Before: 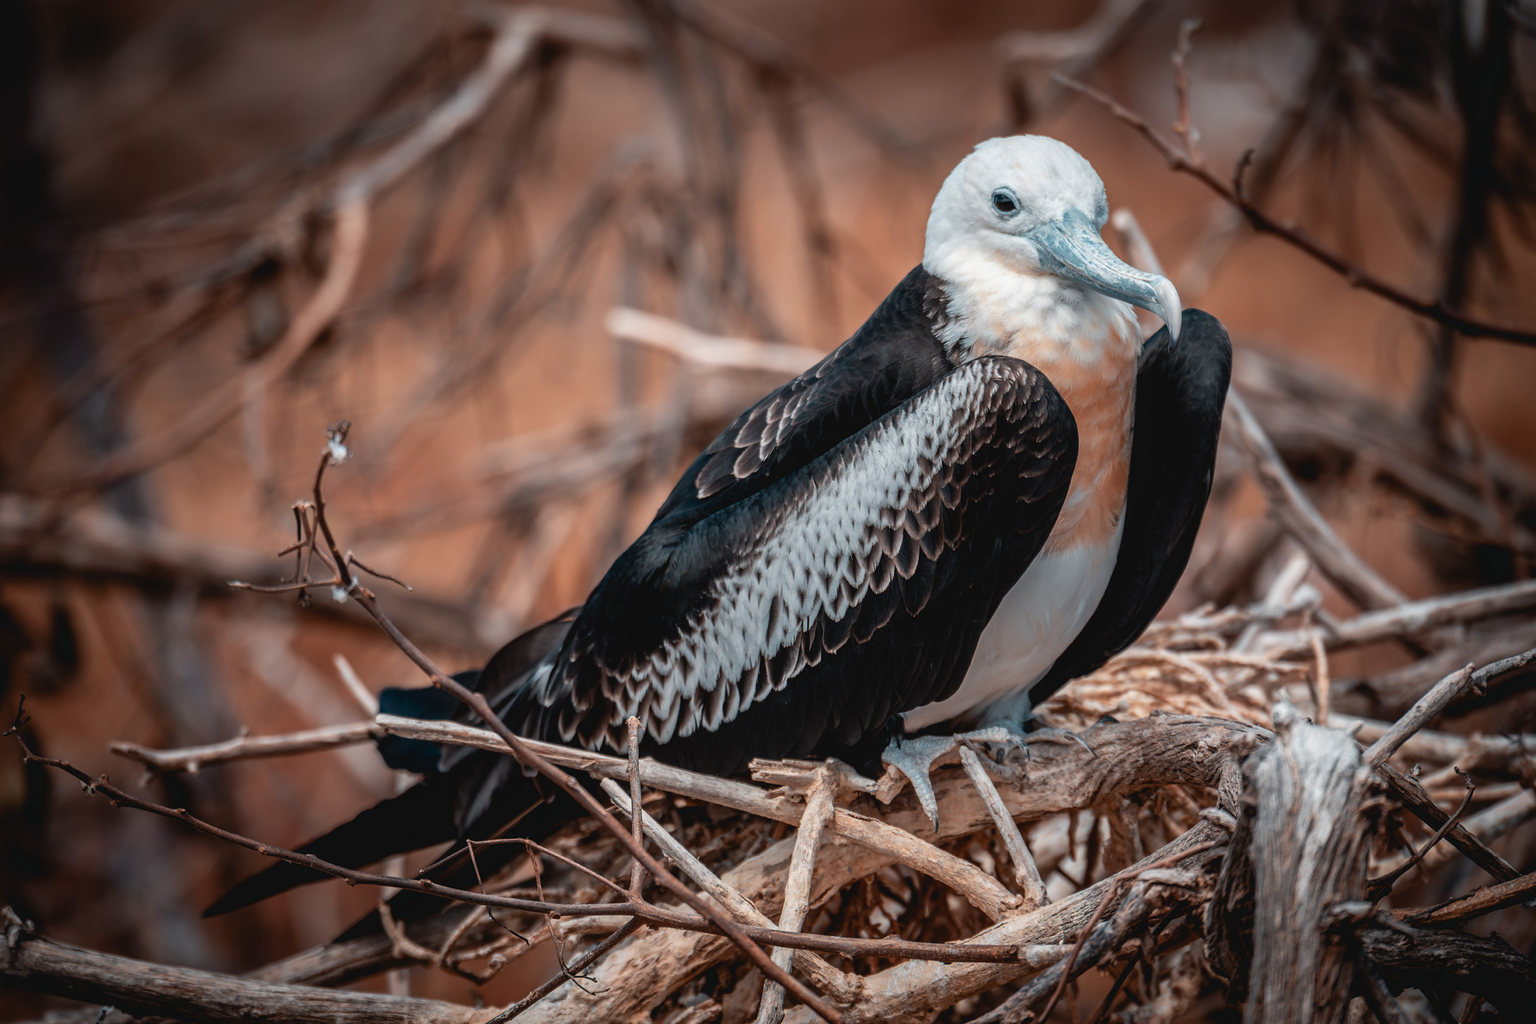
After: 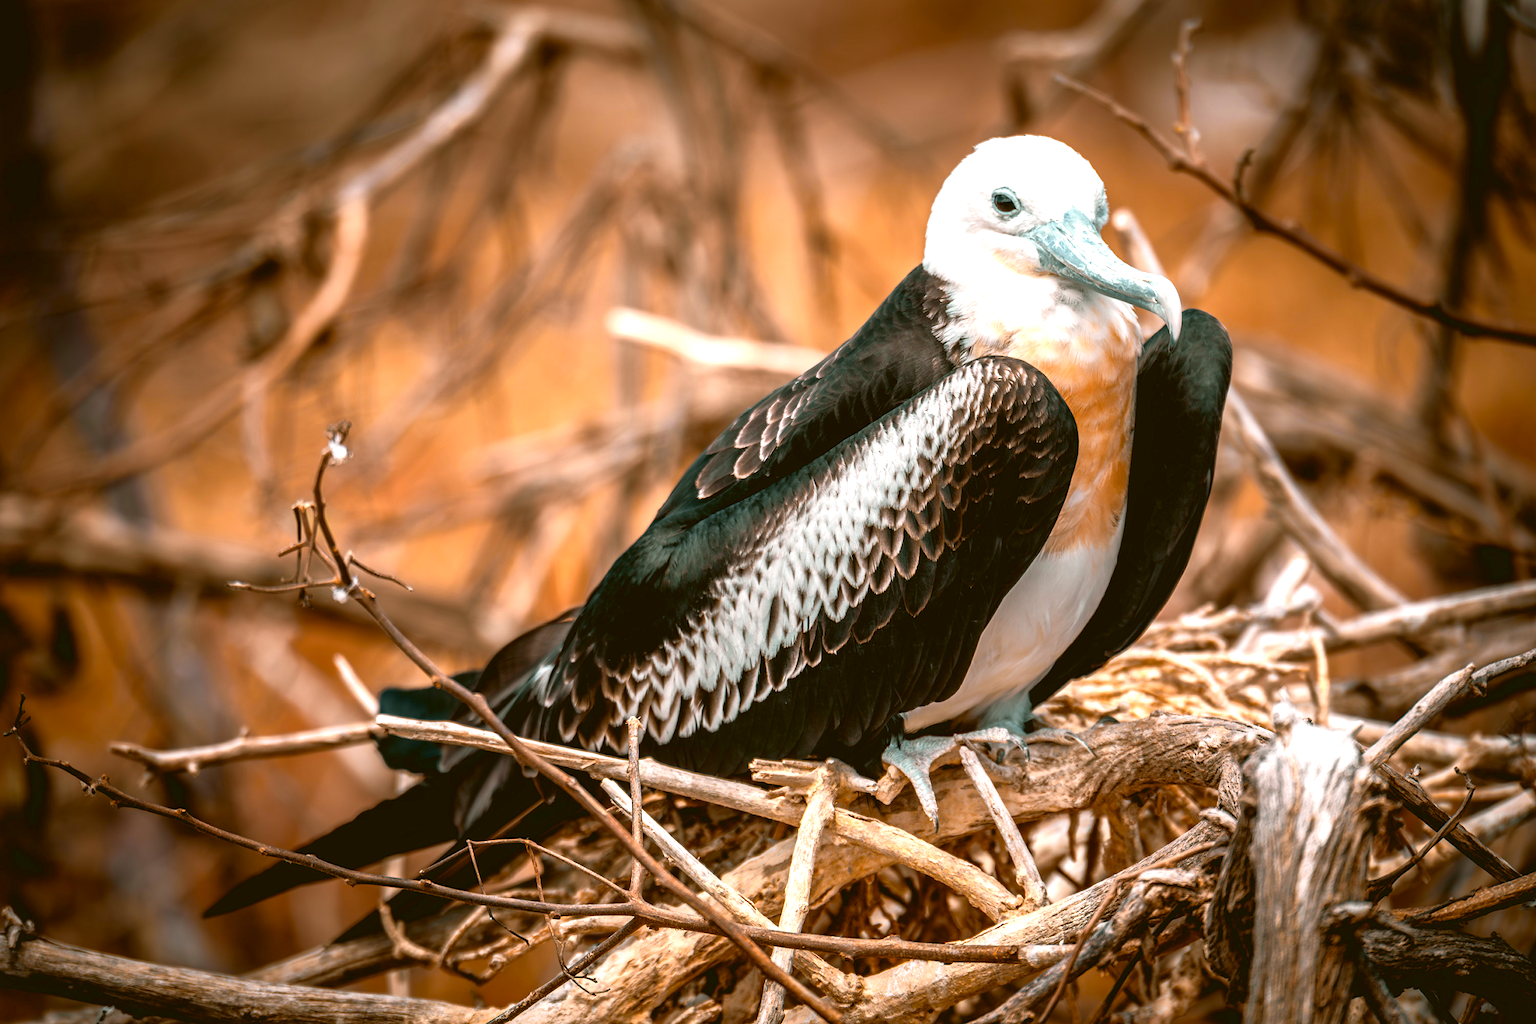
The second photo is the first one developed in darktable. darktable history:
color balance rgb: shadows lift › chroma 2%, shadows lift › hue 217.2°, power › chroma 0.25%, power › hue 60°, highlights gain › chroma 1.5%, highlights gain › hue 309.6°, global offset › luminance -0.25%, perceptual saturation grading › global saturation 15%, global vibrance 15%
exposure: black level correction 0.001, exposure 1.05 EV, compensate exposure bias true, compensate highlight preservation false
color correction: highlights a* -1.43, highlights b* 10.12, shadows a* 0.395, shadows b* 19.35
tone curve: curves: ch0 [(0, 0) (0.15, 0.17) (0.452, 0.437) (0.611, 0.588) (0.751, 0.749) (1, 1)]; ch1 [(0, 0) (0.325, 0.327) (0.413, 0.442) (0.475, 0.467) (0.512, 0.522) (0.541, 0.55) (0.617, 0.612) (0.695, 0.697) (1, 1)]; ch2 [(0, 0) (0.386, 0.397) (0.452, 0.459) (0.505, 0.498) (0.536, 0.546) (0.574, 0.571) (0.633, 0.653) (1, 1)], color space Lab, independent channels, preserve colors none
